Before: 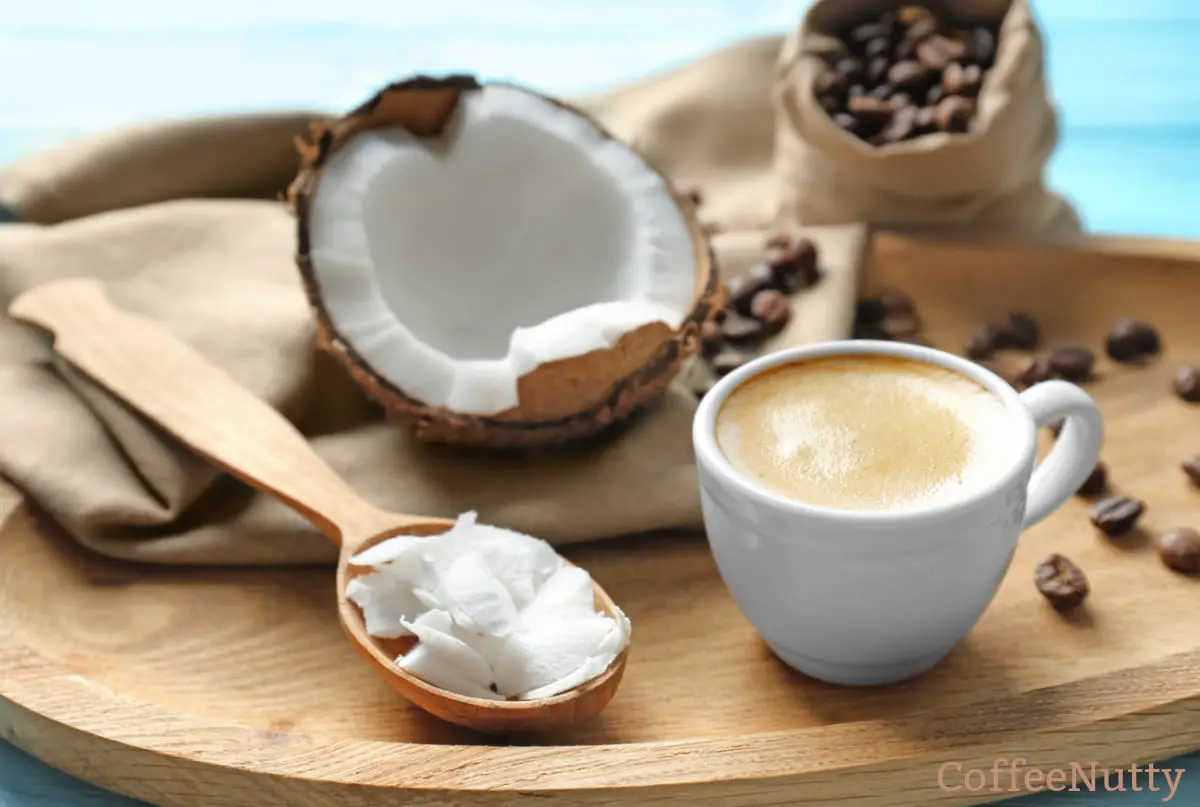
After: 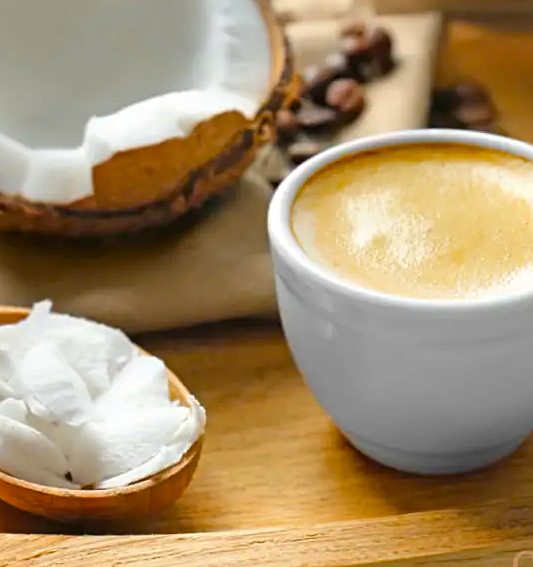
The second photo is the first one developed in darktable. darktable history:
crop: left 35.432%, top 26.233%, right 20.145%, bottom 3.432%
color balance rgb: linear chroma grading › global chroma 15%, perceptual saturation grading › global saturation 30%
sharpen: radius 2.529, amount 0.323
